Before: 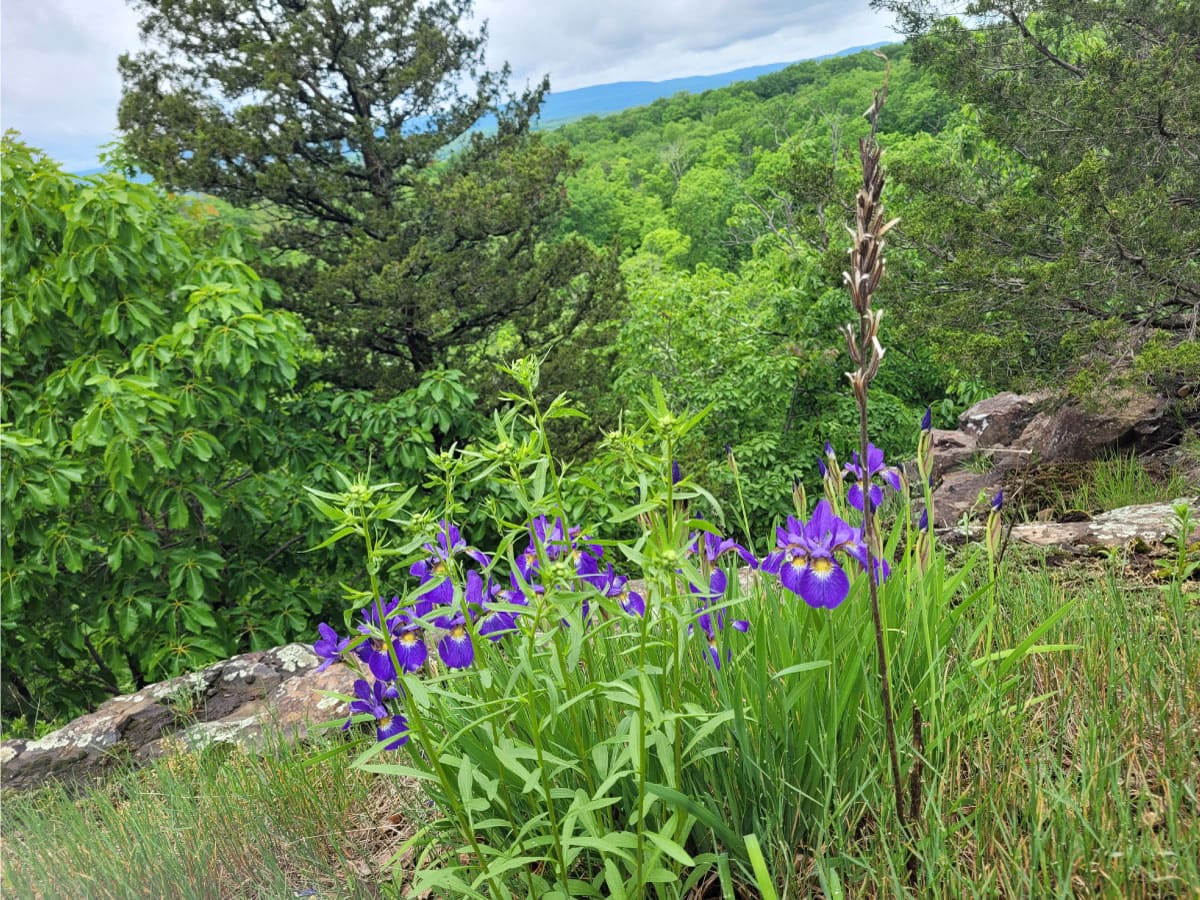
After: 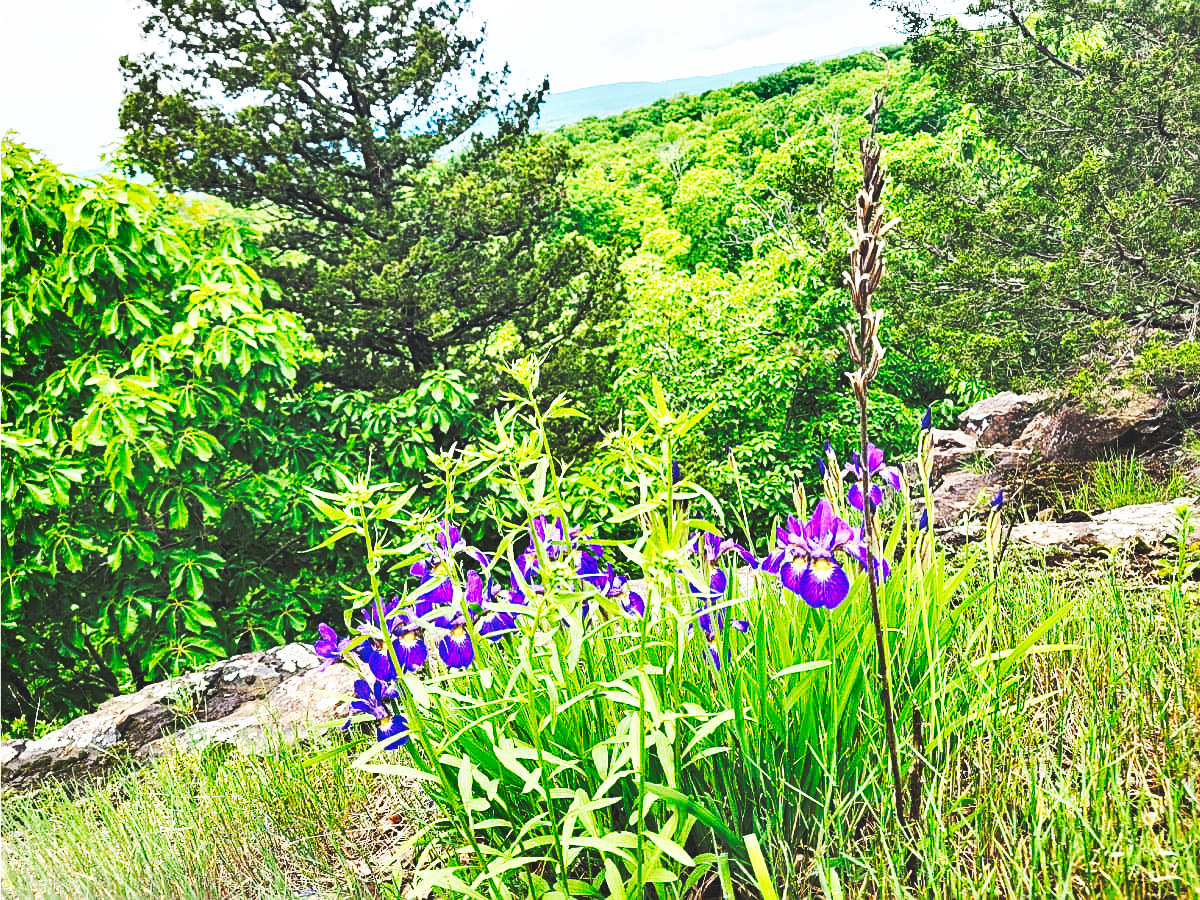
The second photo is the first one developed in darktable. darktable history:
sharpen: on, module defaults
shadows and highlights: soften with gaussian
base curve: curves: ch0 [(0, 0.015) (0.085, 0.116) (0.134, 0.298) (0.19, 0.545) (0.296, 0.764) (0.599, 0.982) (1, 1)], preserve colors none
